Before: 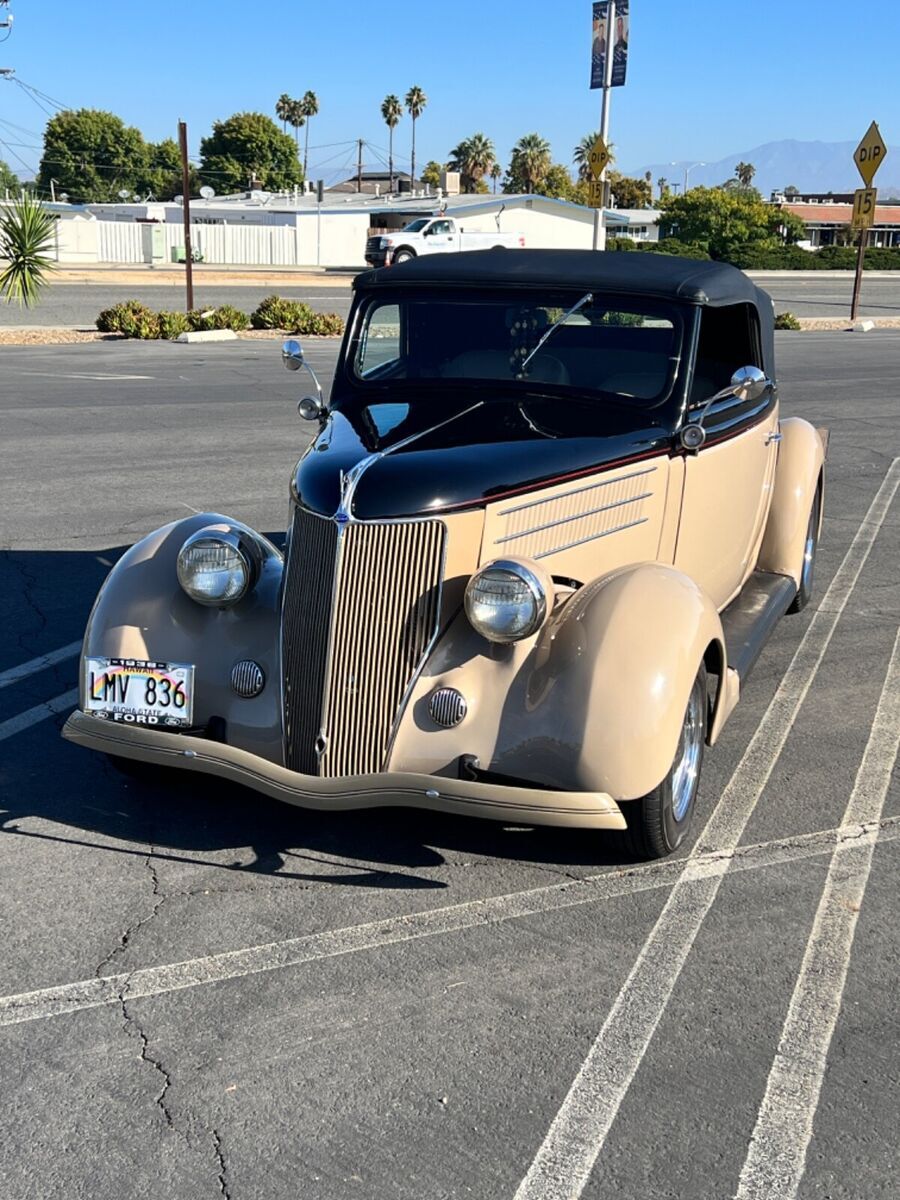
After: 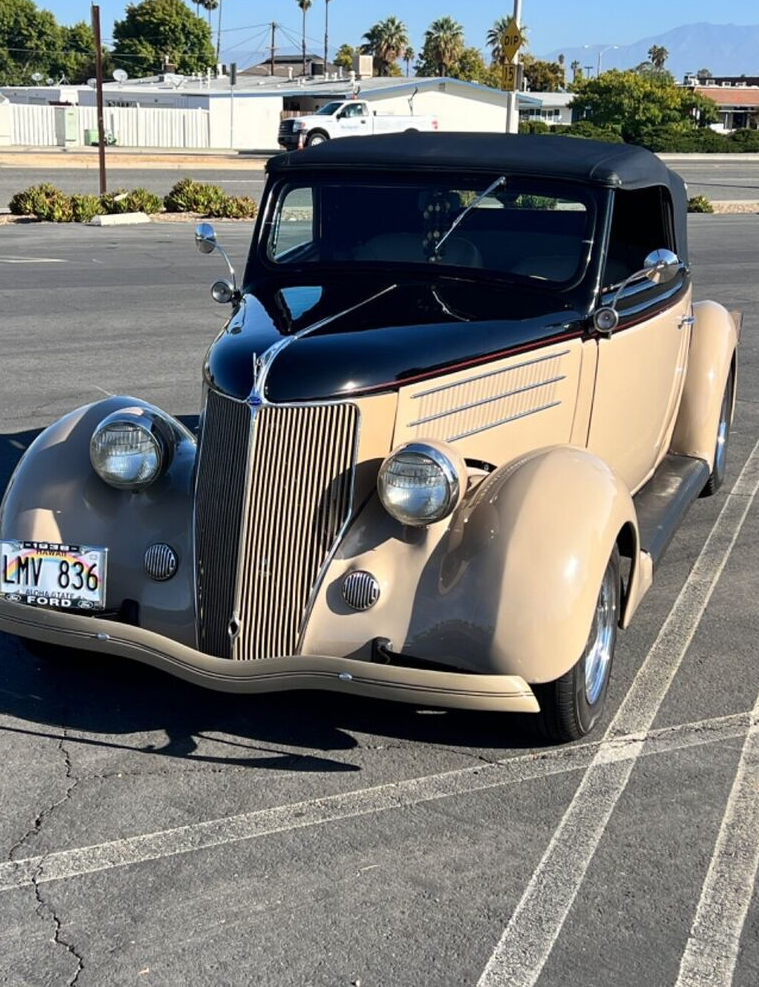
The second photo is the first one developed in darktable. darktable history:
crop and rotate: left 9.667%, top 9.751%, right 5.946%, bottom 7.991%
